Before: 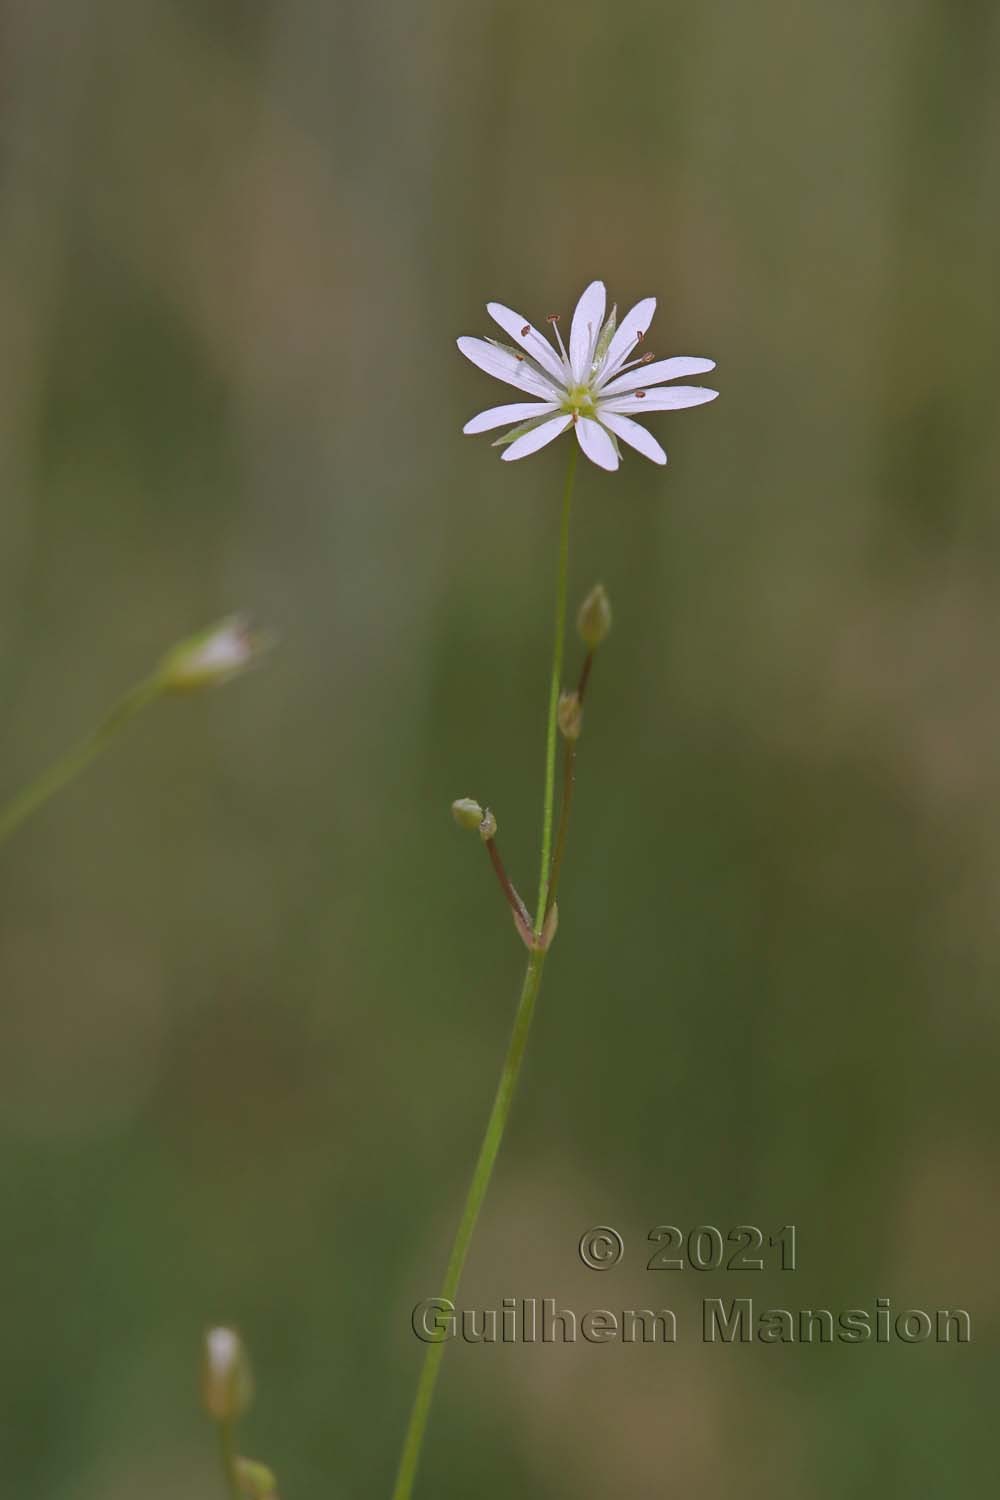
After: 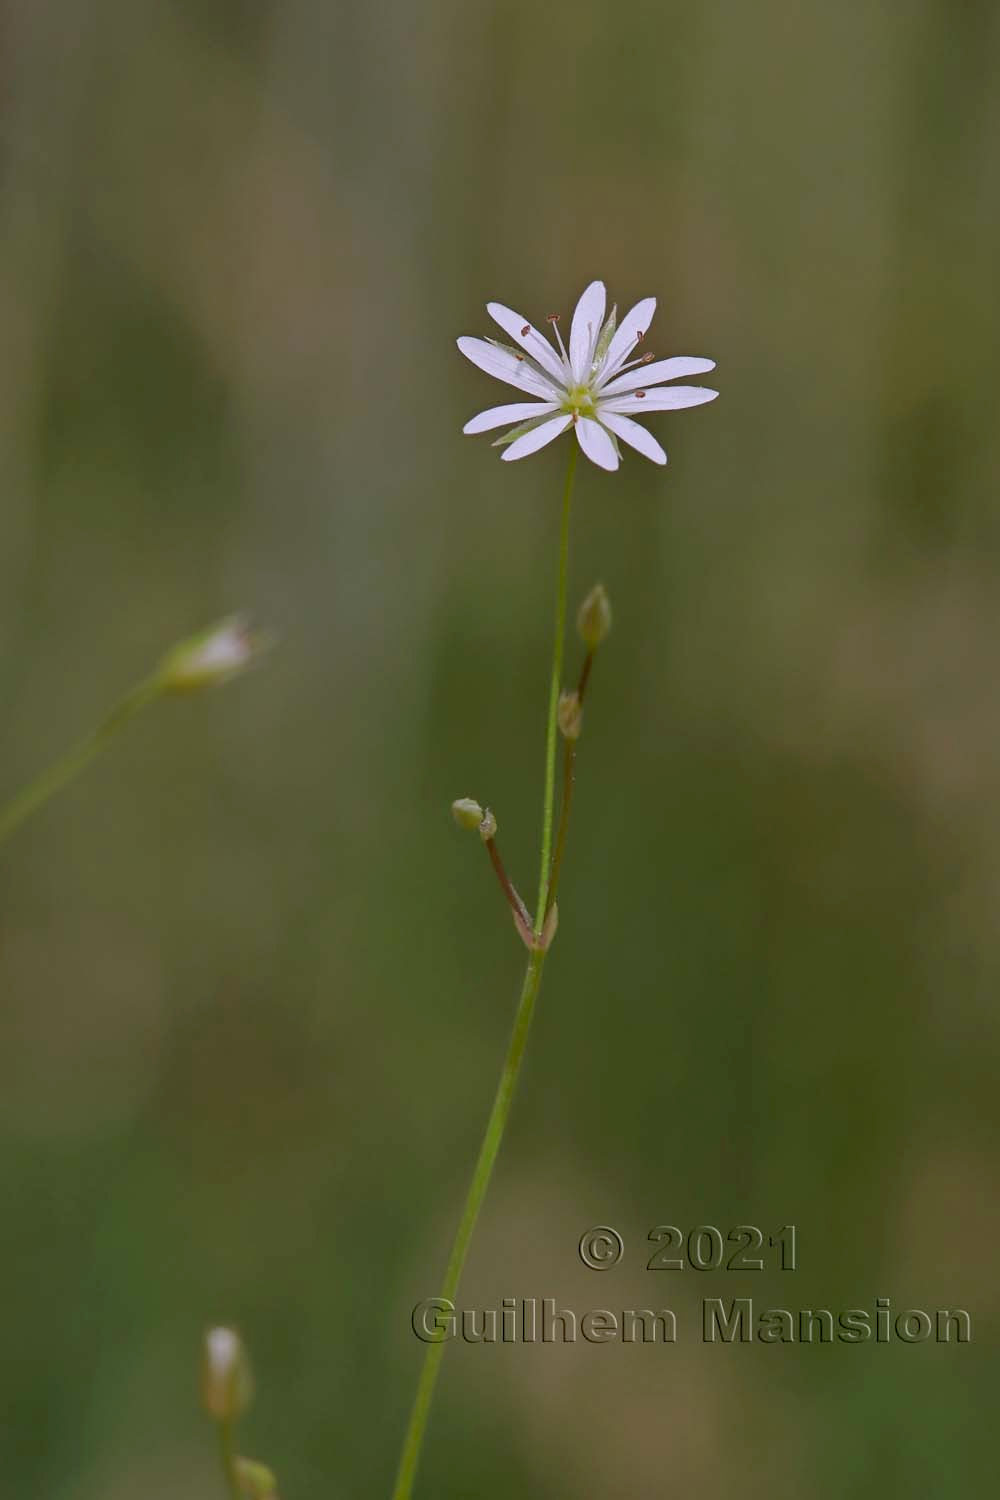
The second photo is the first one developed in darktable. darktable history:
exposure: black level correction 0.009, exposure -0.161 EV, compensate highlight preservation false
levels: levels [0.018, 0.493, 1]
